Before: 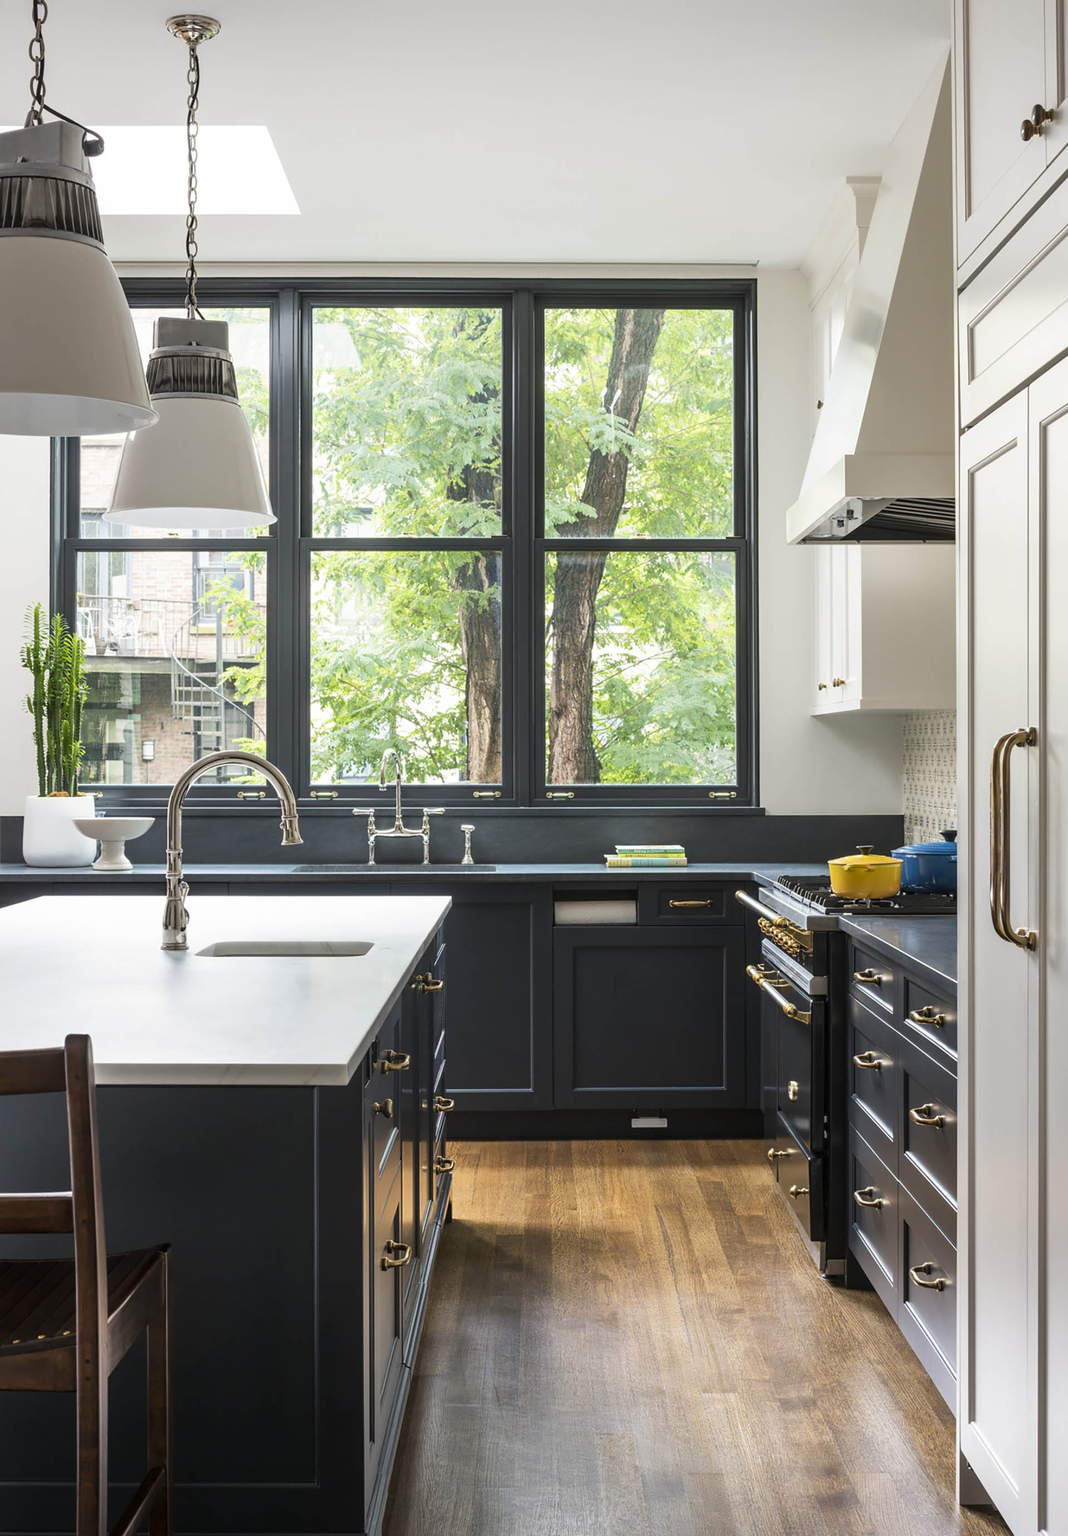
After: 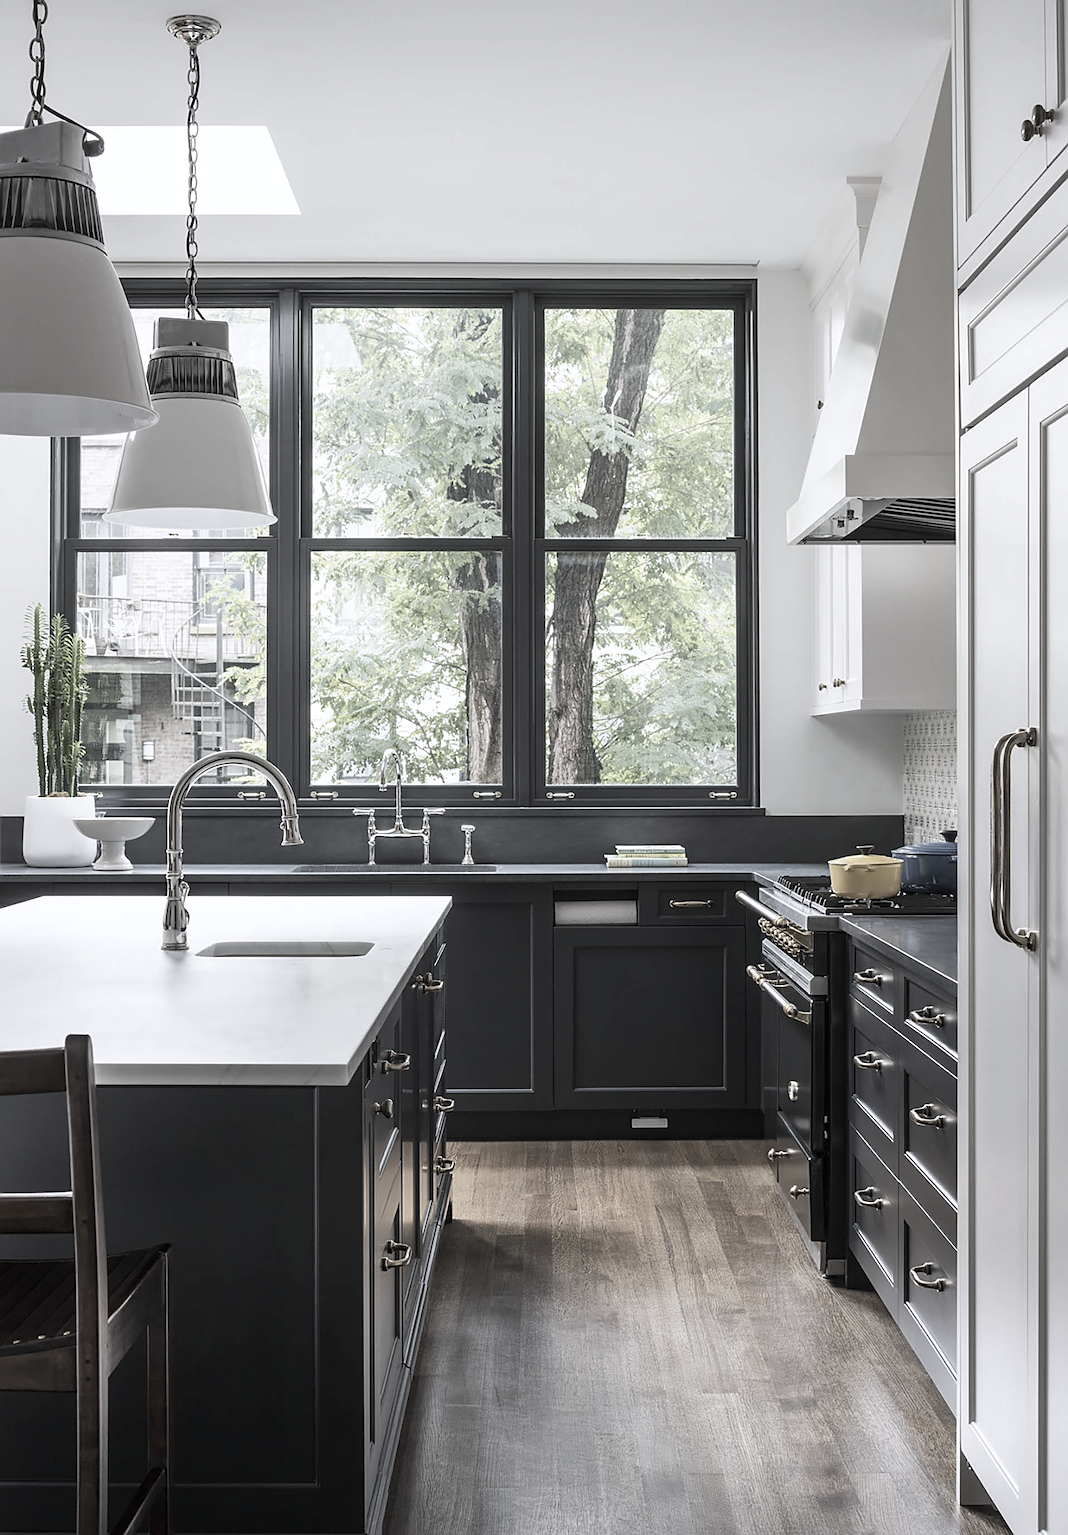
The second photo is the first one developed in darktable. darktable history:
sharpen: on, module defaults
color calibration: illuminant as shot in camera, x 0.358, y 0.373, temperature 4628.91 K
color correction: saturation 0.3
